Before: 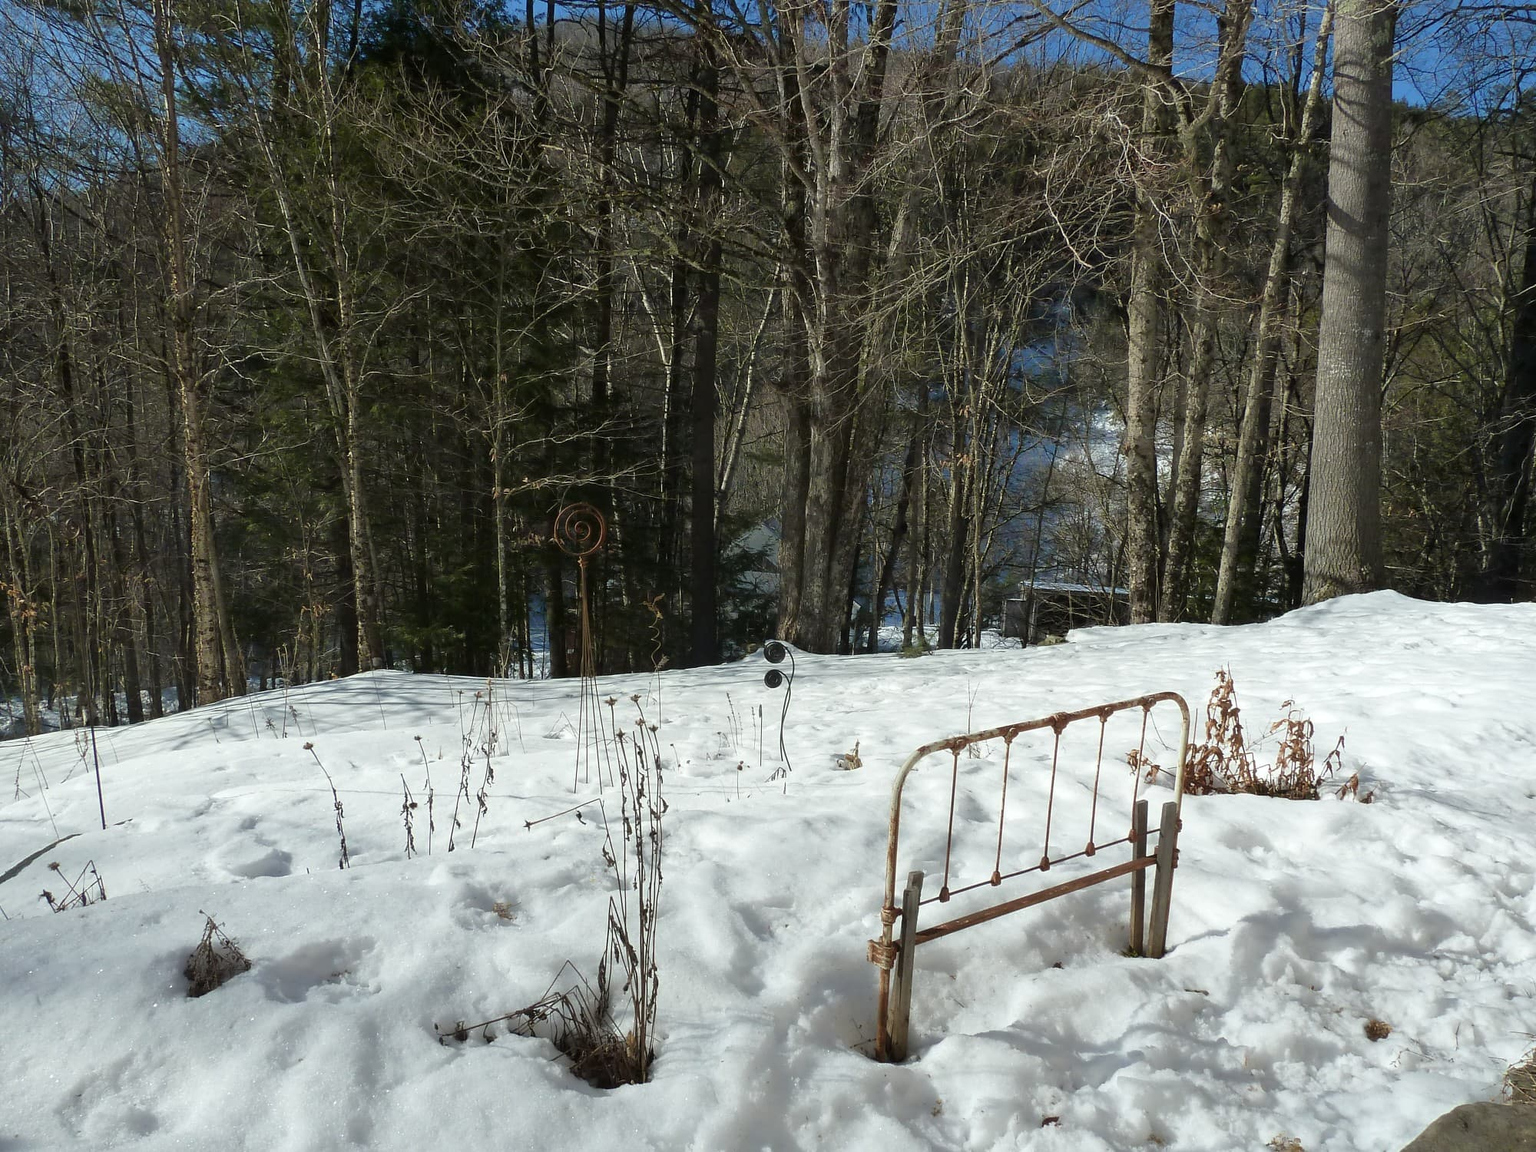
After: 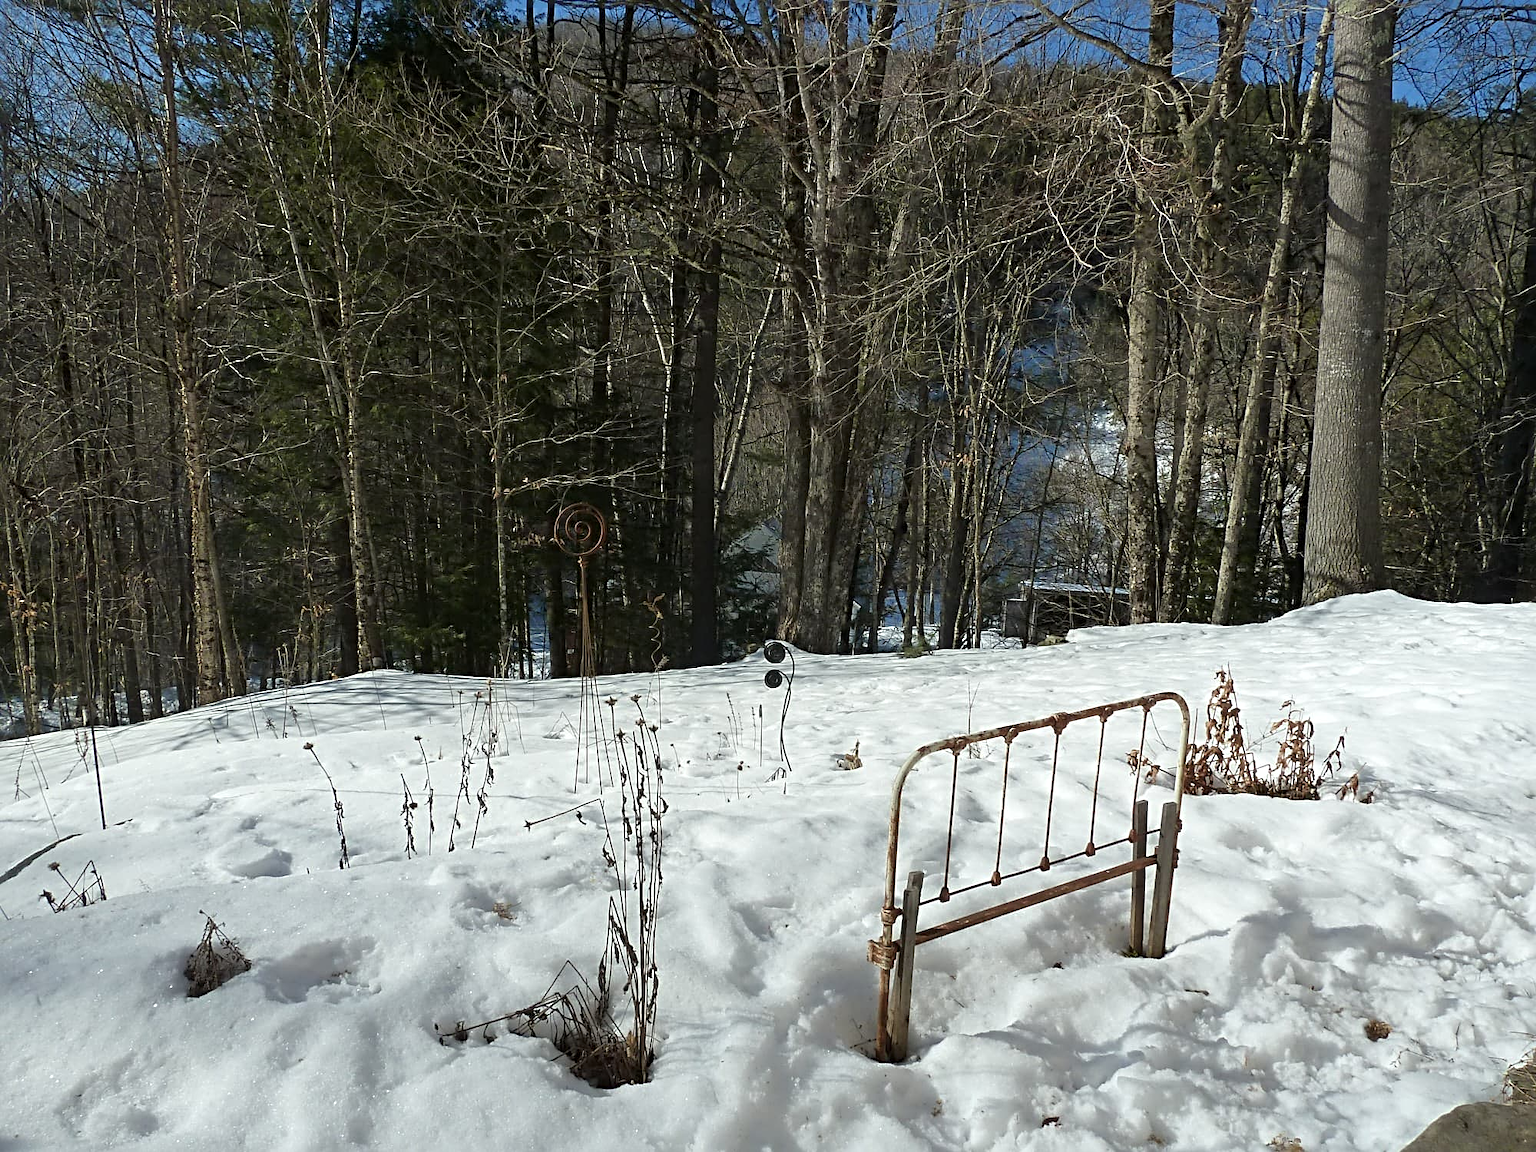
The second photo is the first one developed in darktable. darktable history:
sharpen: radius 3.994
